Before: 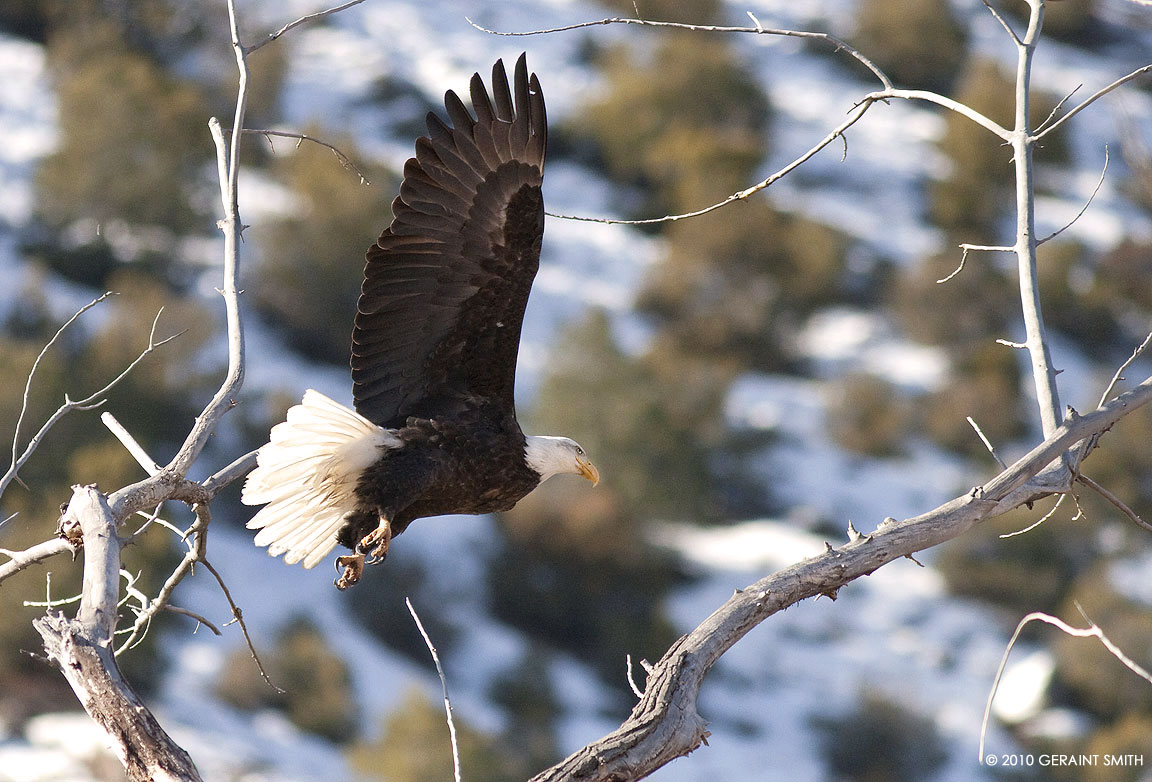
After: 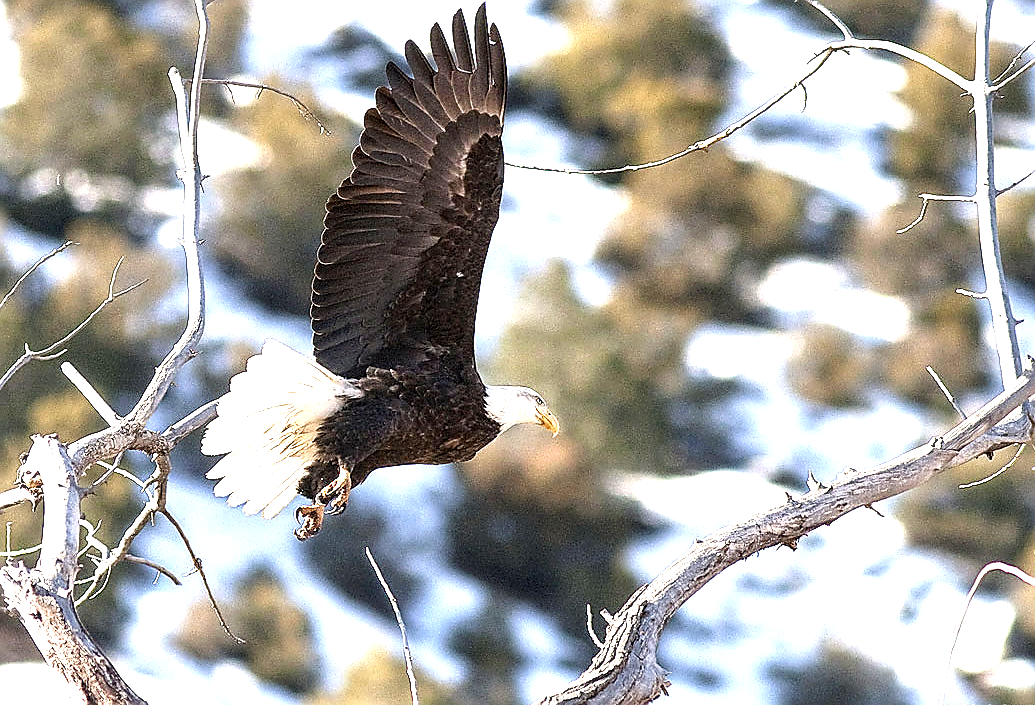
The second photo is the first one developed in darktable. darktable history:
sharpen: radius 1.423, amount 1.258, threshold 0.751
levels: levels [0, 0.352, 0.703]
crop: left 3.547%, top 6.471%, right 6.586%, bottom 3.338%
local contrast: detail 134%, midtone range 0.747
